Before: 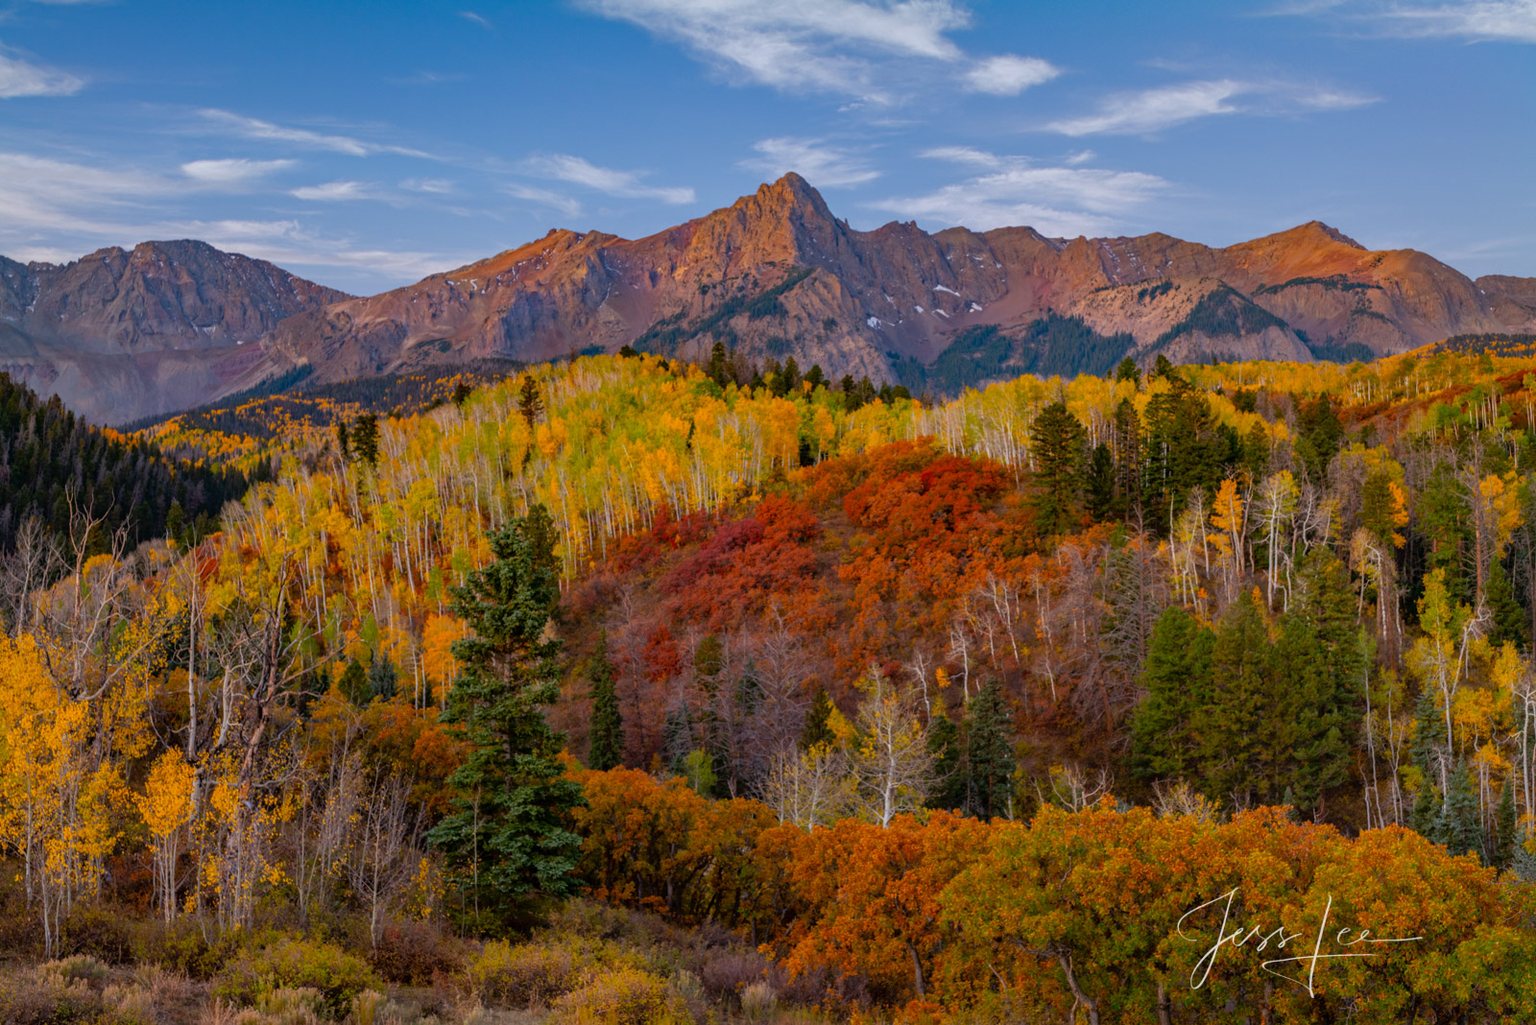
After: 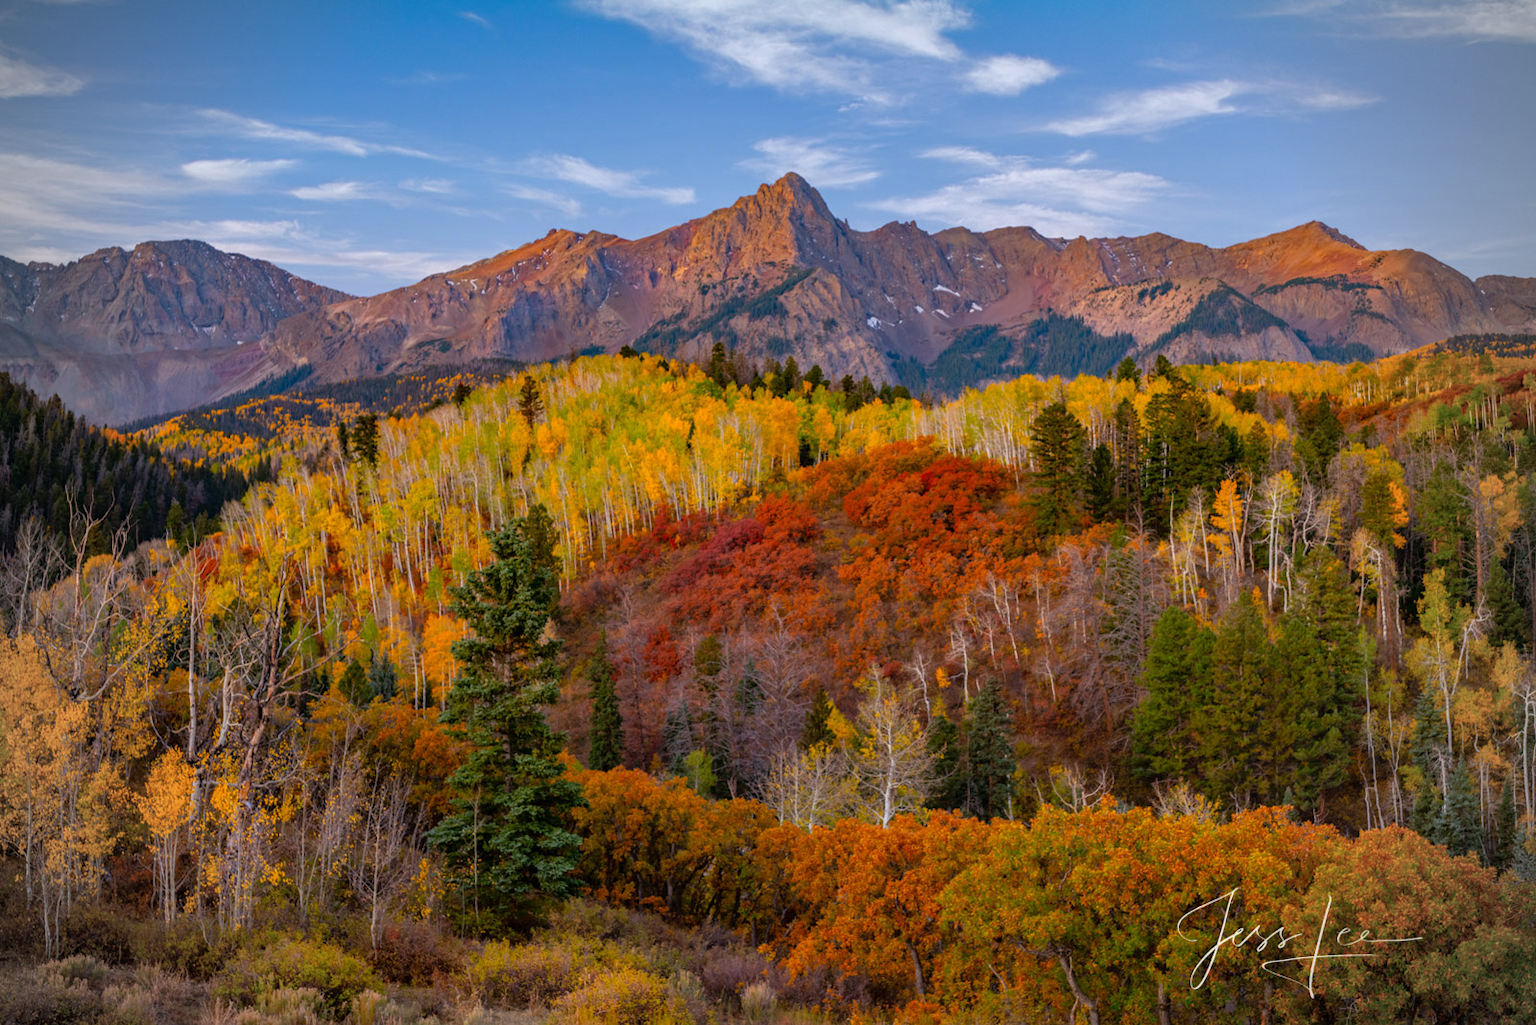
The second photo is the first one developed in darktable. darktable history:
vignetting: fall-off radius 45.14%
exposure: exposure 0.26 EV, compensate highlight preservation false
